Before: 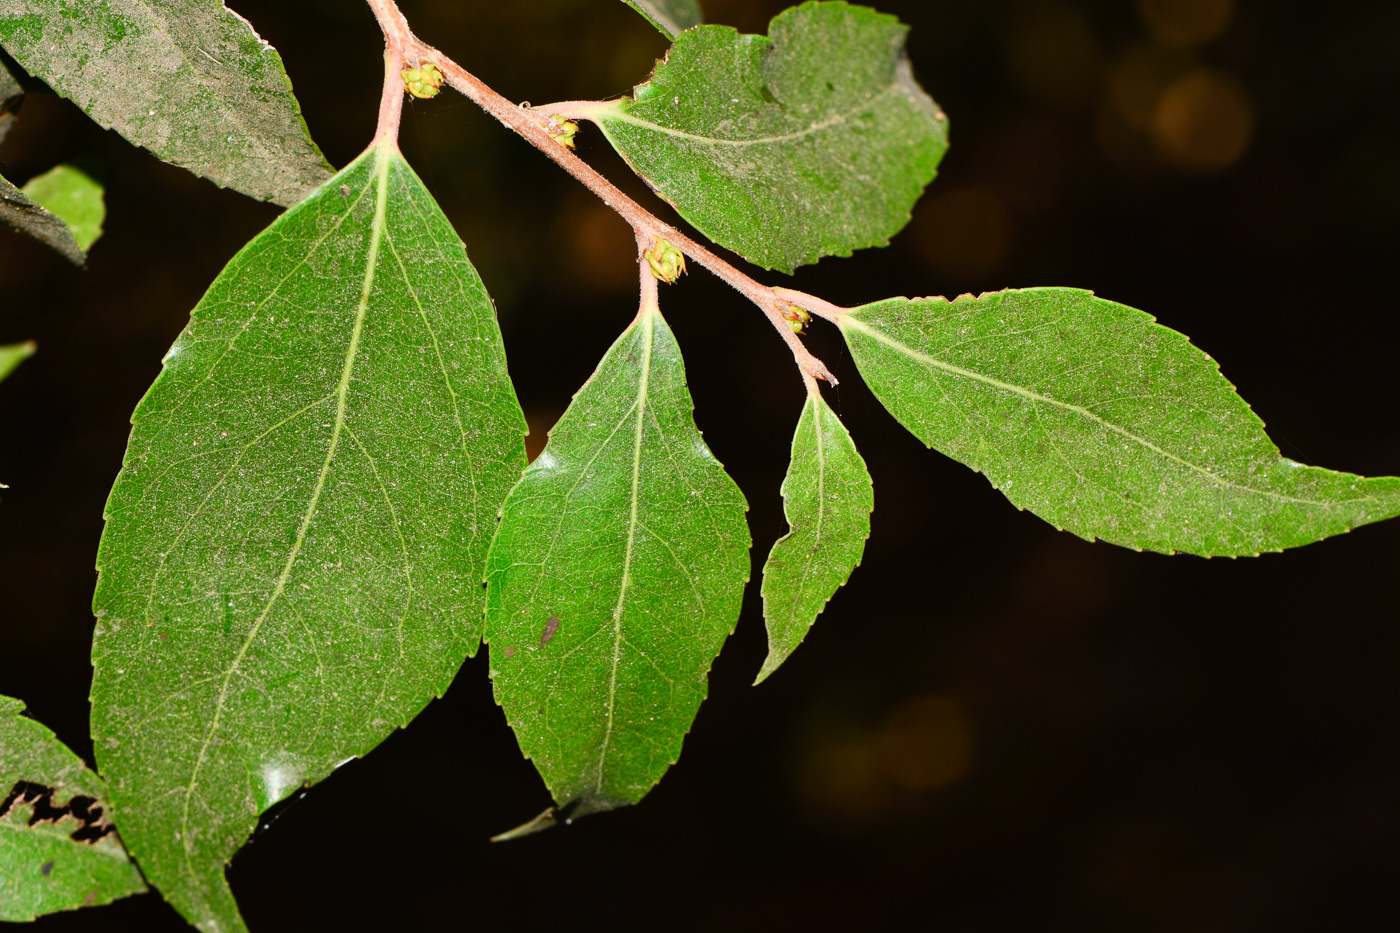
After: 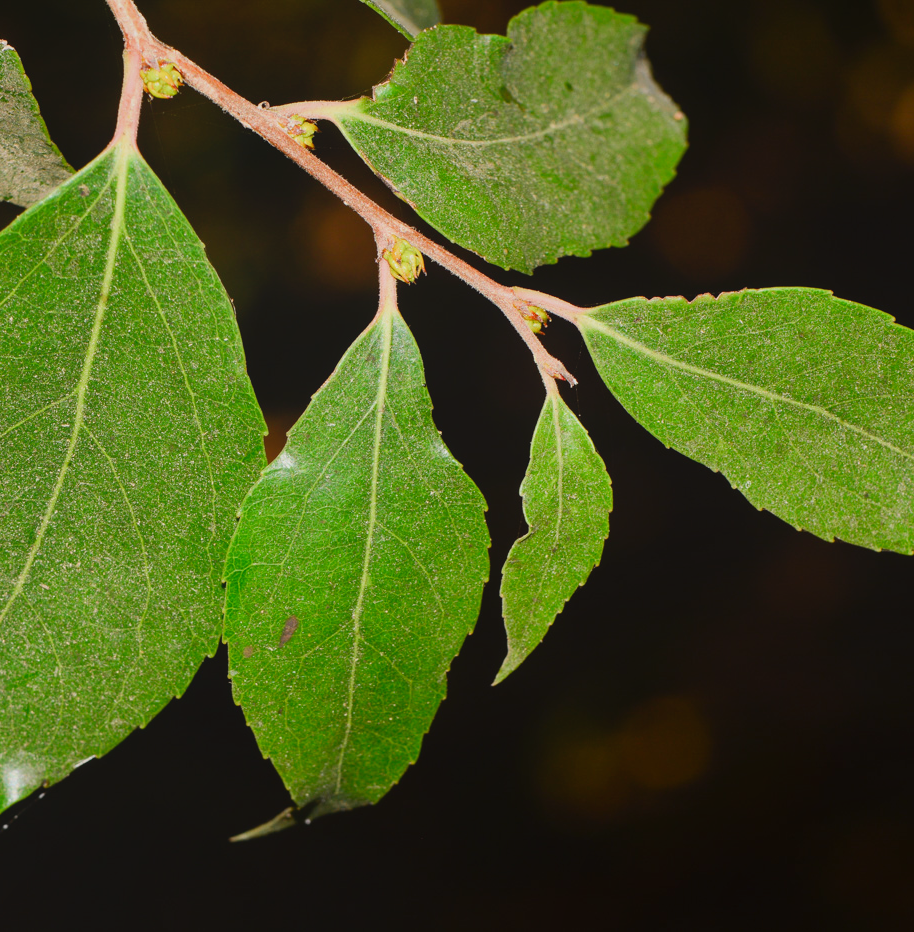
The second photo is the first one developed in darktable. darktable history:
local contrast: highlights 69%, shadows 66%, detail 83%, midtone range 0.321
crop and rotate: left 18.678%, right 15.993%
